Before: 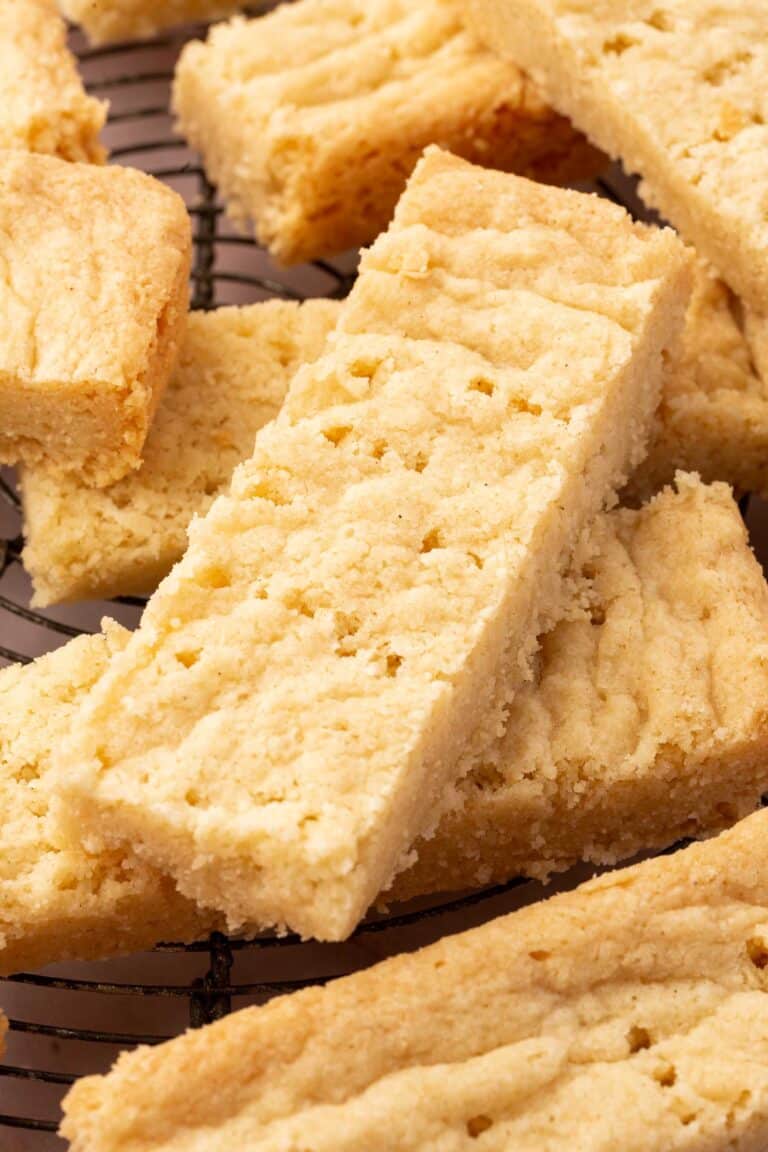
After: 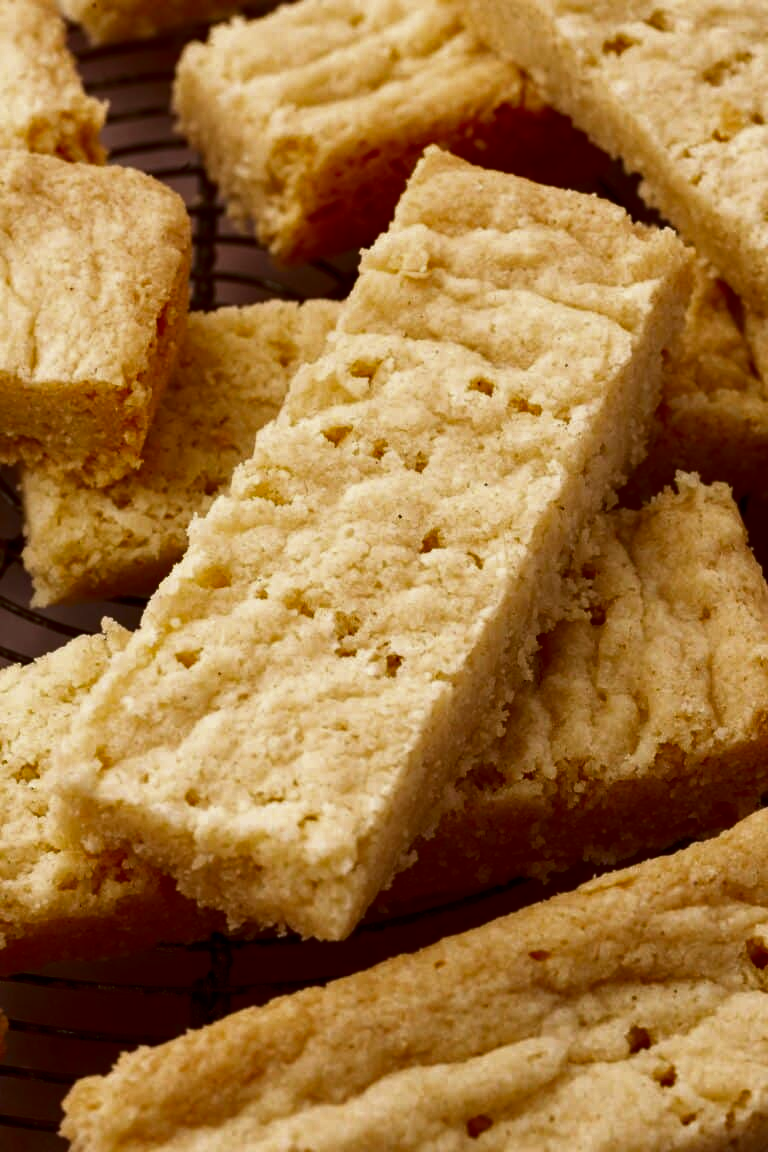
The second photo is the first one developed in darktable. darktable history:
contrast brightness saturation: brightness -0.537
